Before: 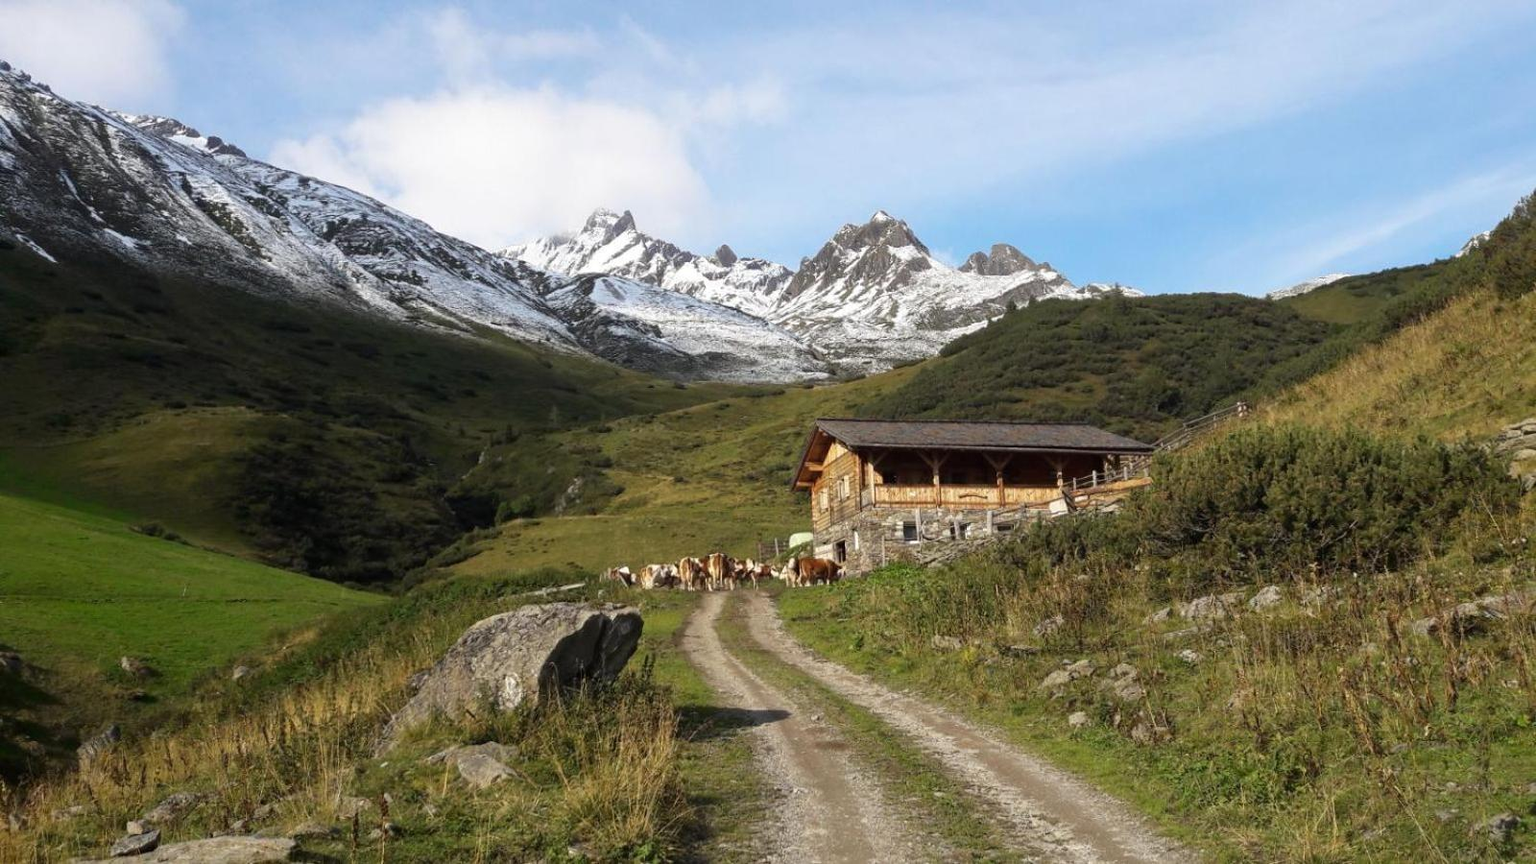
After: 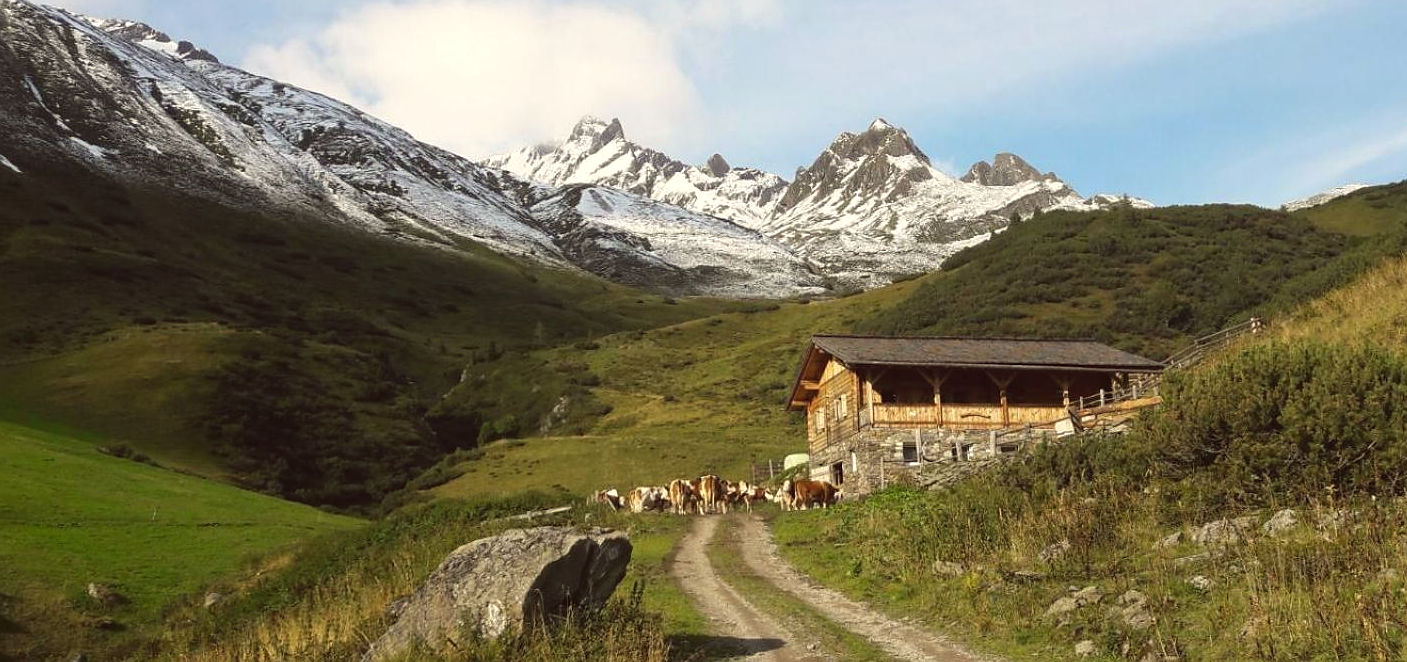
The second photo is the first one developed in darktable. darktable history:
color balance: lift [1.005, 1.002, 0.998, 0.998], gamma [1, 1.021, 1.02, 0.979], gain [0.923, 1.066, 1.056, 0.934]
sharpen: radius 1
crop and rotate: left 2.425%, top 11.305%, right 9.6%, bottom 15.08%
exposure: exposure 0.178 EV, compensate exposure bias true, compensate highlight preservation false
